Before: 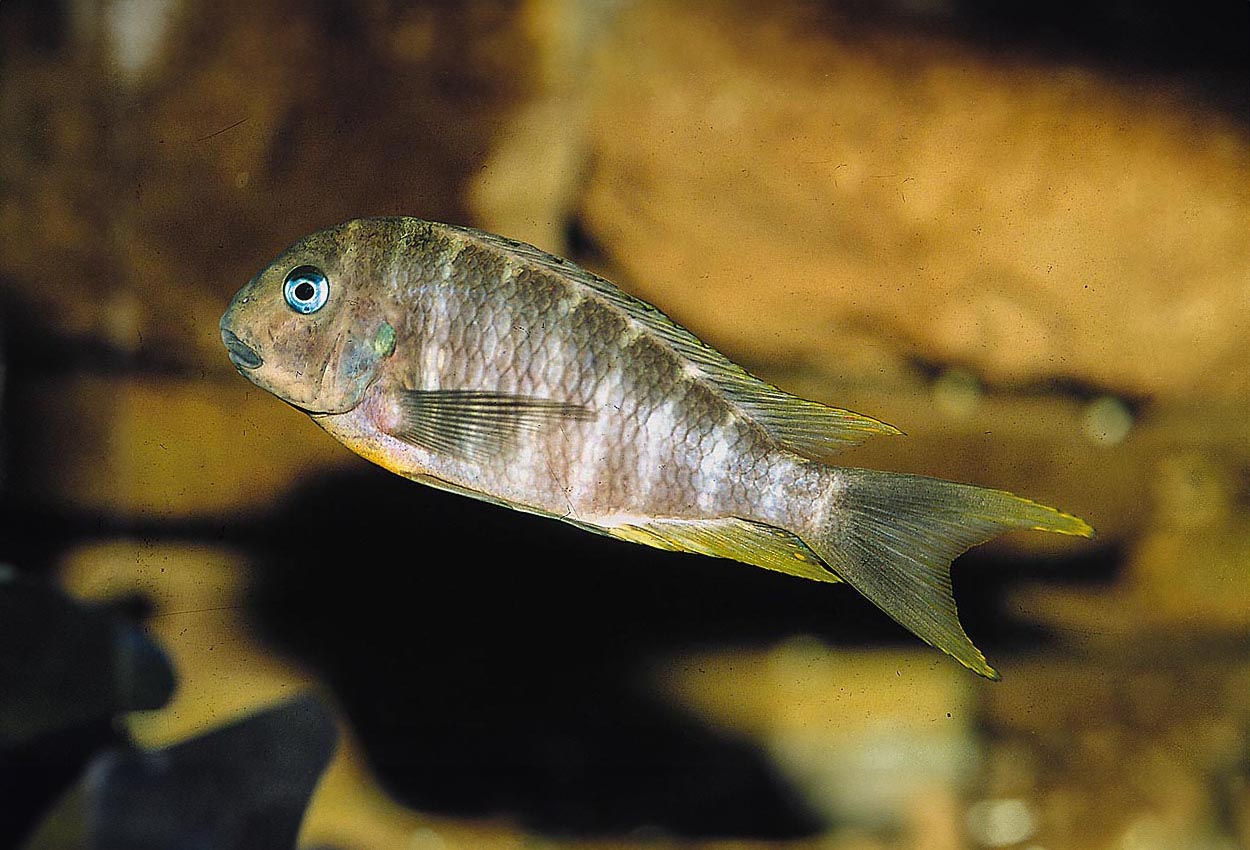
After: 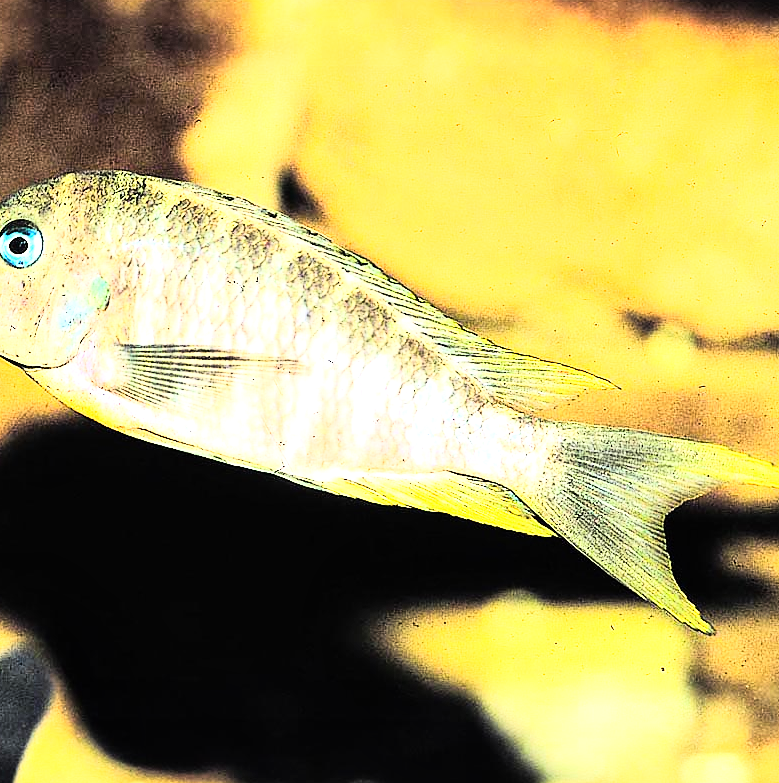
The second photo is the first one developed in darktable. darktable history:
crop and rotate: left 22.918%, top 5.629%, right 14.711%, bottom 2.247%
rgb curve: curves: ch0 [(0, 0) (0.21, 0.15) (0.24, 0.21) (0.5, 0.75) (0.75, 0.96) (0.89, 0.99) (1, 1)]; ch1 [(0, 0.02) (0.21, 0.13) (0.25, 0.2) (0.5, 0.67) (0.75, 0.9) (0.89, 0.97) (1, 1)]; ch2 [(0, 0.02) (0.21, 0.13) (0.25, 0.2) (0.5, 0.67) (0.75, 0.9) (0.89, 0.97) (1, 1)], compensate middle gray true
local contrast: mode bilateral grid, contrast 25, coarseness 50, detail 123%, midtone range 0.2
exposure: black level correction 0, exposure 1.379 EV, compensate exposure bias true, compensate highlight preservation false
tone equalizer: -8 EV -0.417 EV, -7 EV -0.389 EV, -6 EV -0.333 EV, -5 EV -0.222 EV, -3 EV 0.222 EV, -2 EV 0.333 EV, -1 EV 0.389 EV, +0 EV 0.417 EV, edges refinement/feathering 500, mask exposure compensation -1.57 EV, preserve details no
